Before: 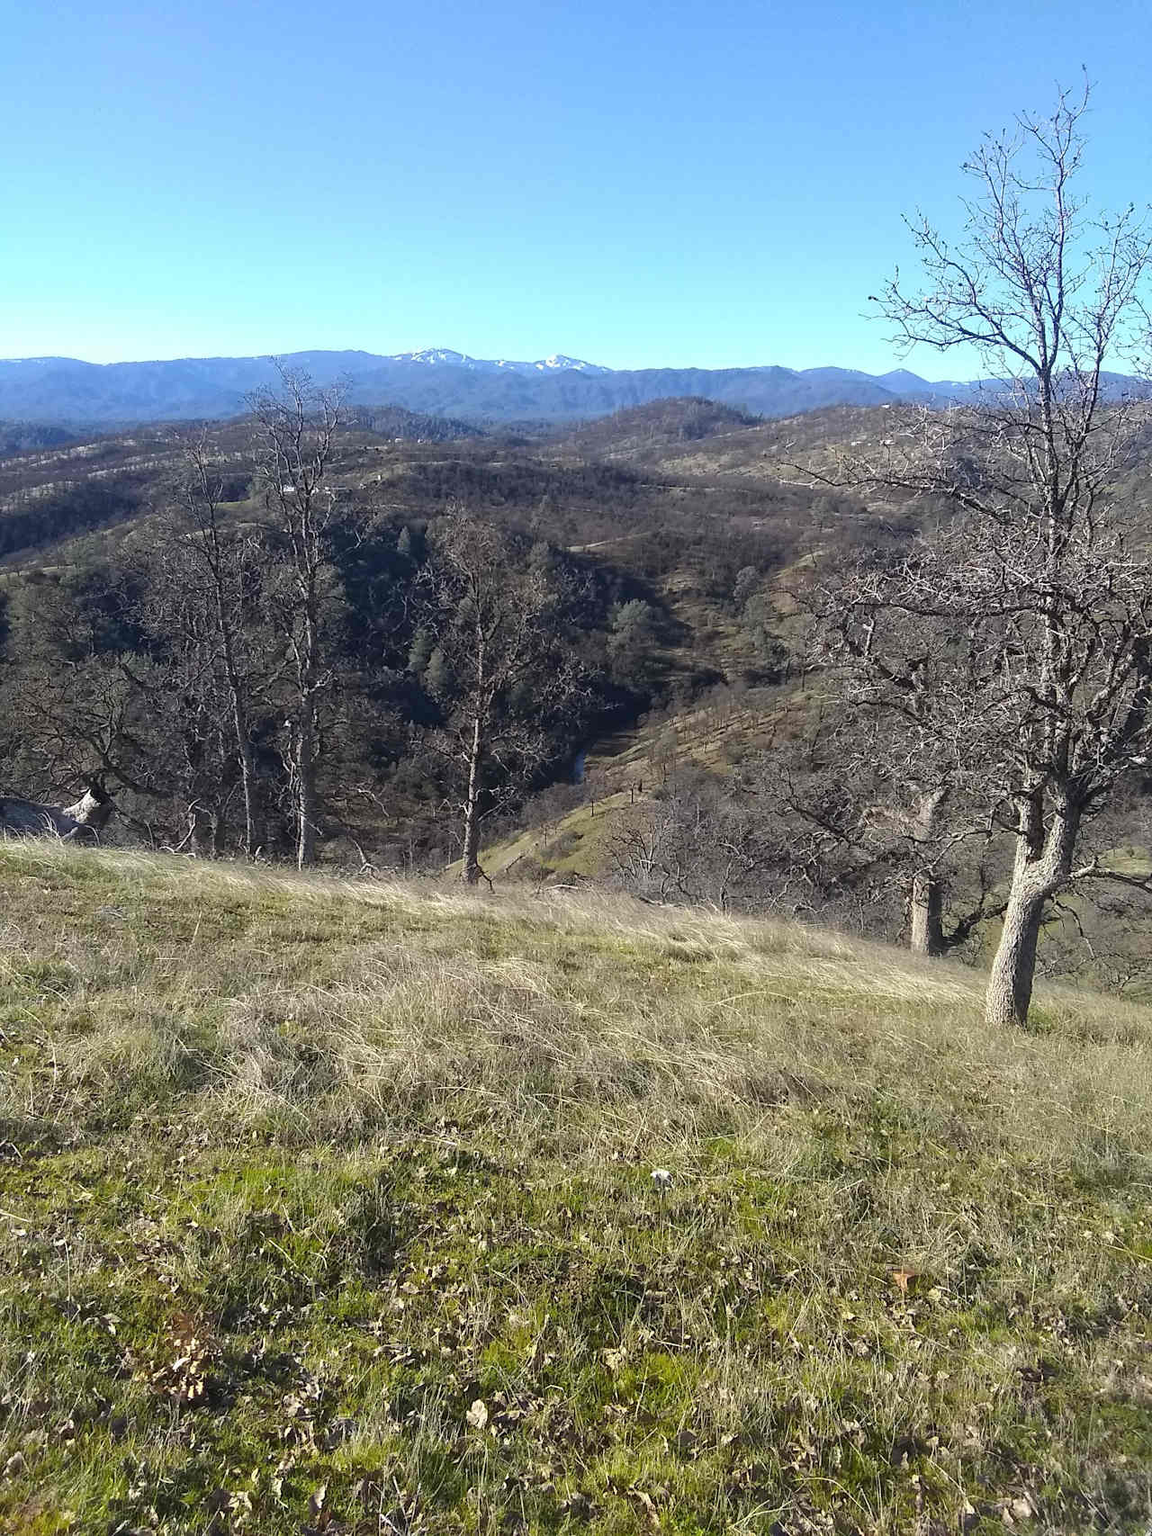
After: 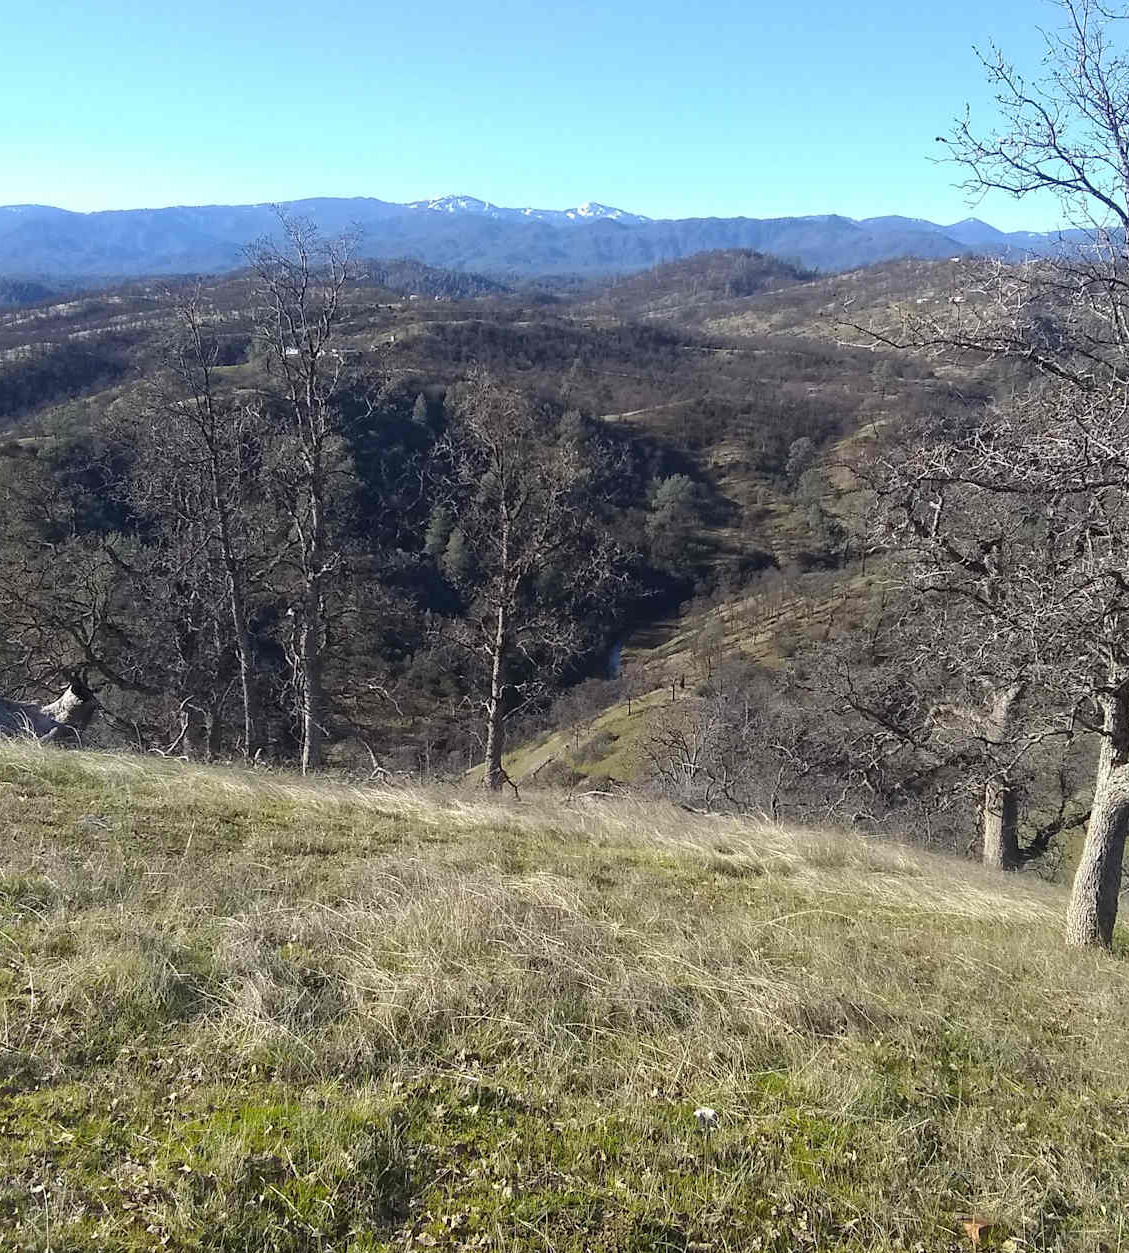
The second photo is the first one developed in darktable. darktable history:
crop and rotate: left 2.342%, top 11.262%, right 9.396%, bottom 15.312%
